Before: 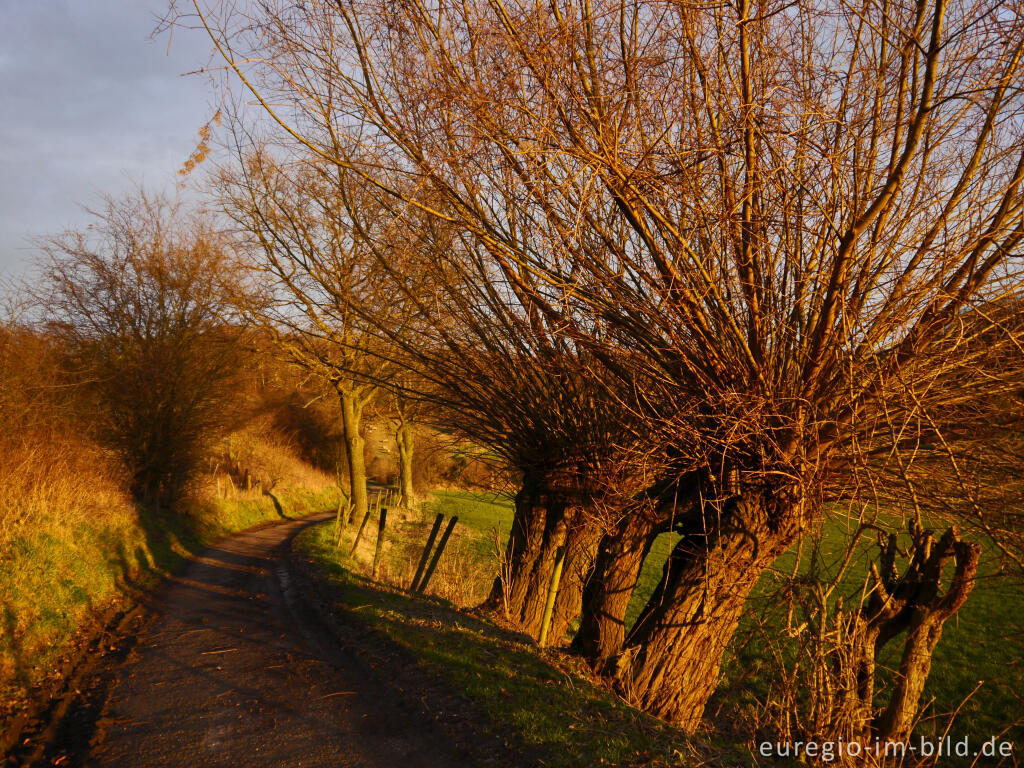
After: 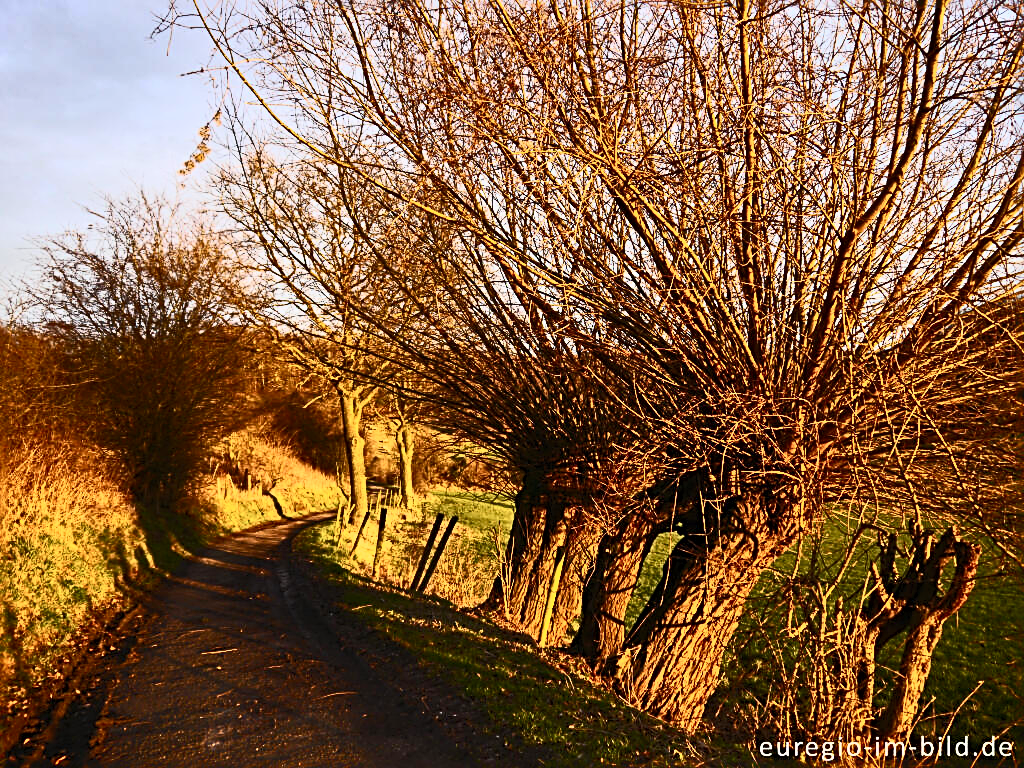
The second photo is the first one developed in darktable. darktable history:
shadows and highlights: shadows 43.71, white point adjustment -1.46, soften with gaussian
contrast brightness saturation: contrast 0.62, brightness 0.34, saturation 0.14
sharpen: radius 3.025, amount 0.757
